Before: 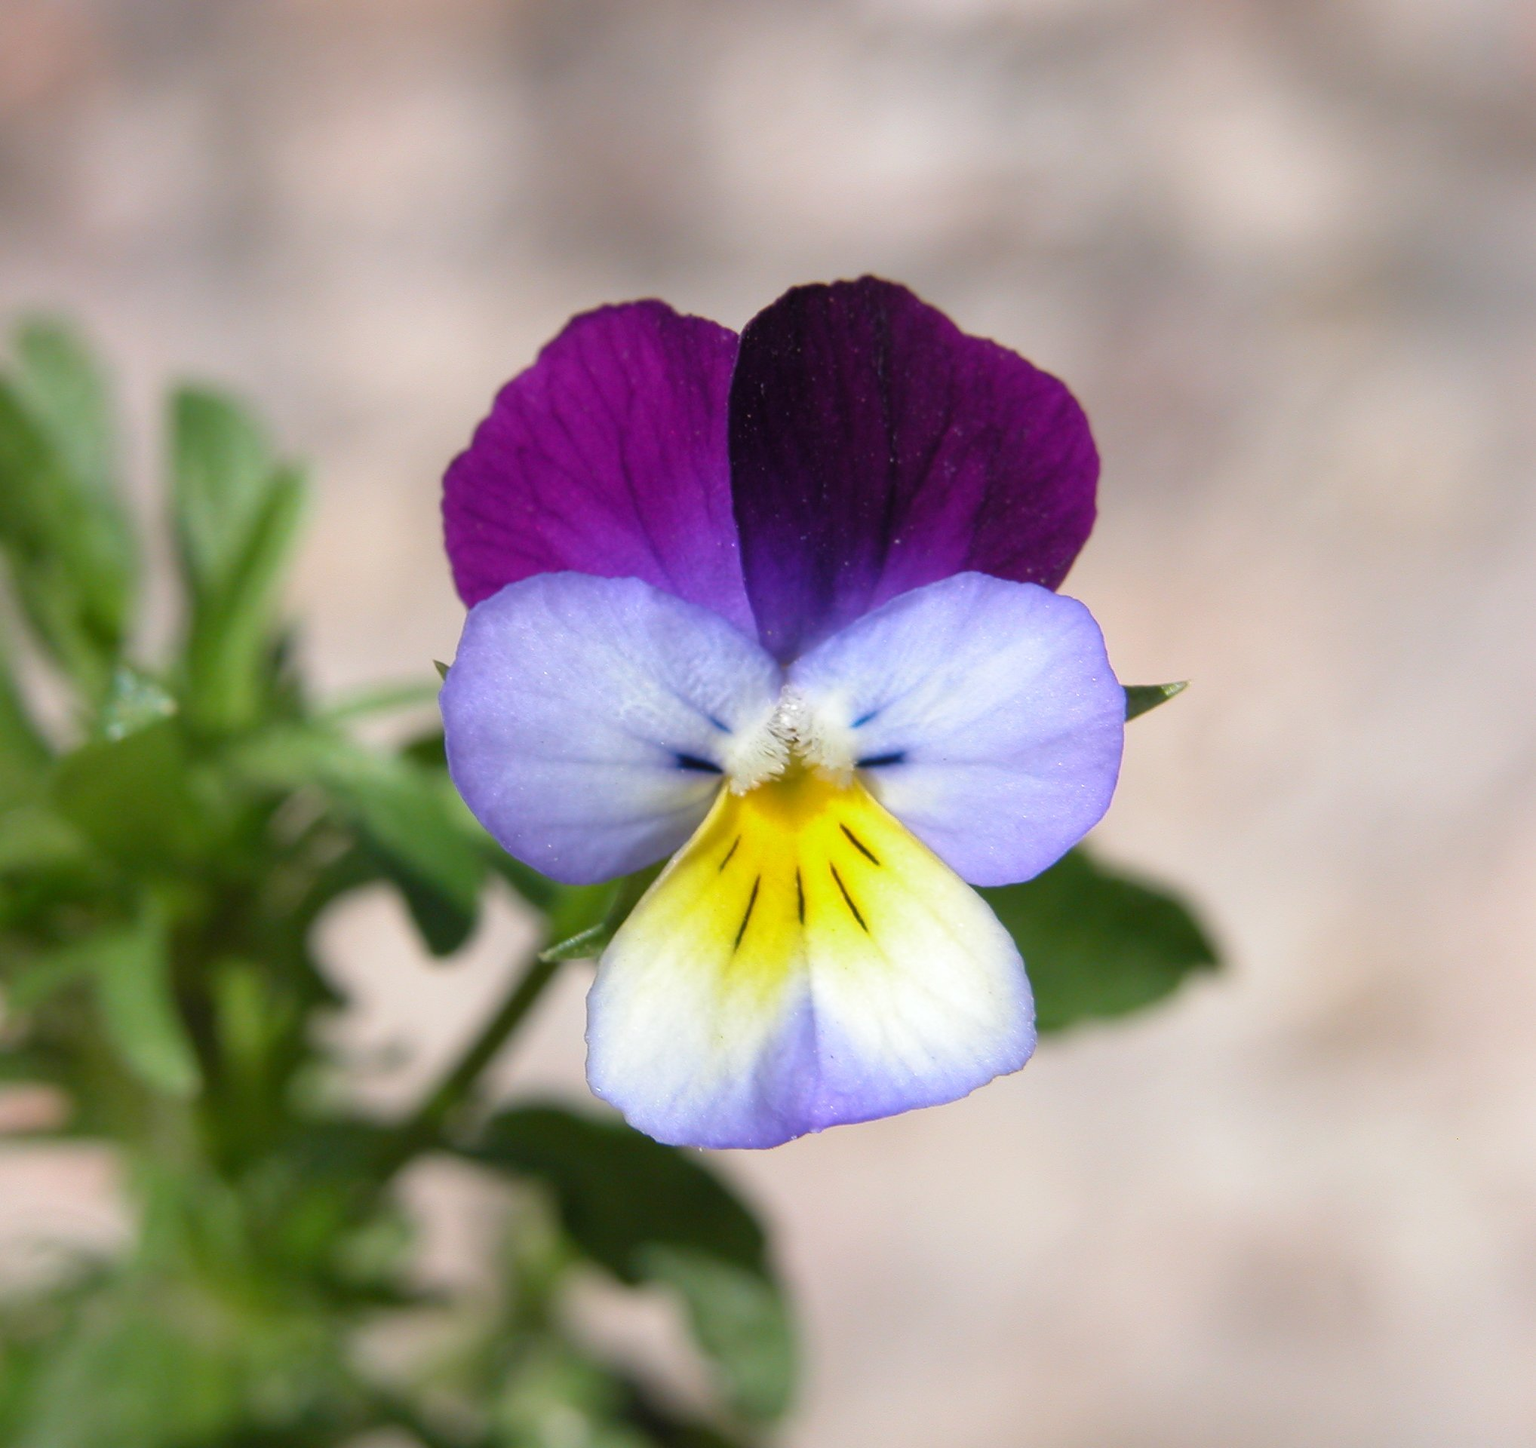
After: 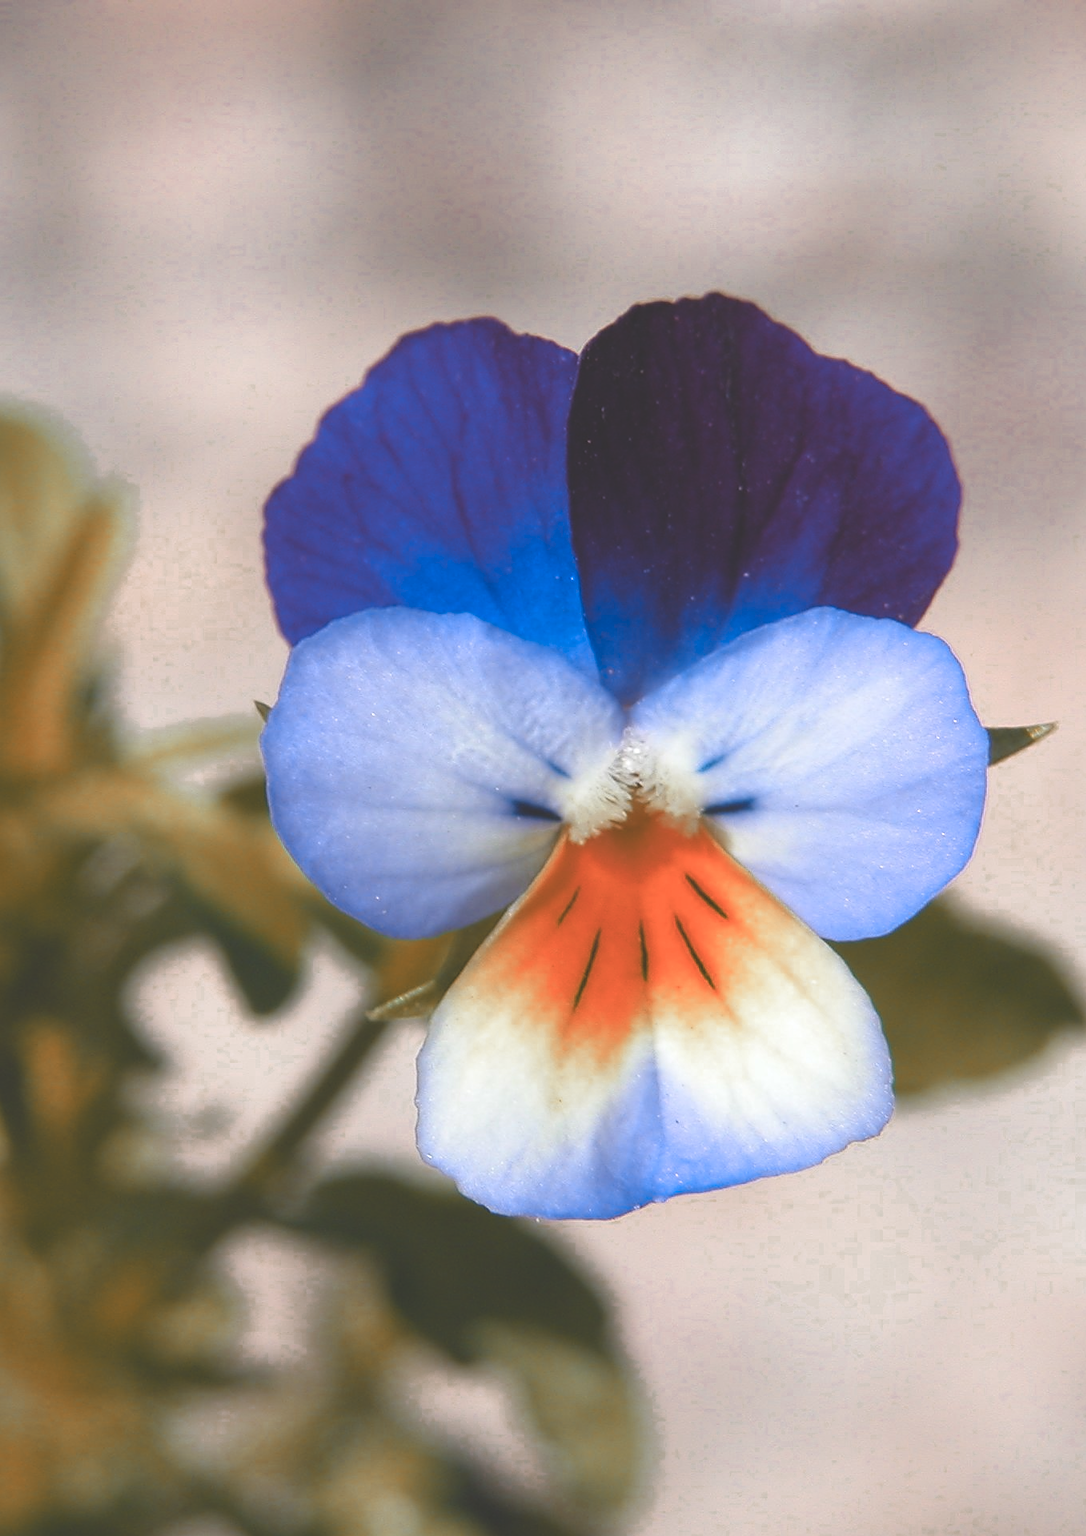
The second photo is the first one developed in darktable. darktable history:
color zones: curves: ch0 [(0.006, 0.385) (0.143, 0.563) (0.243, 0.321) (0.352, 0.464) (0.516, 0.456) (0.625, 0.5) (0.75, 0.5) (0.875, 0.5)]; ch1 [(0, 0.5) (0.134, 0.504) (0.246, 0.463) (0.421, 0.515) (0.5, 0.56) (0.625, 0.5) (0.75, 0.5) (0.875, 0.5)]; ch2 [(0, 0.5) (0.131, 0.426) (0.307, 0.289) (0.38, 0.188) (0.513, 0.216) (0.625, 0.548) (0.75, 0.468) (0.838, 0.396) (0.971, 0.311)]
sharpen: on, module defaults
exposure: black level correction -0.03, compensate highlight preservation false
crop and rotate: left 12.648%, right 20.685%
